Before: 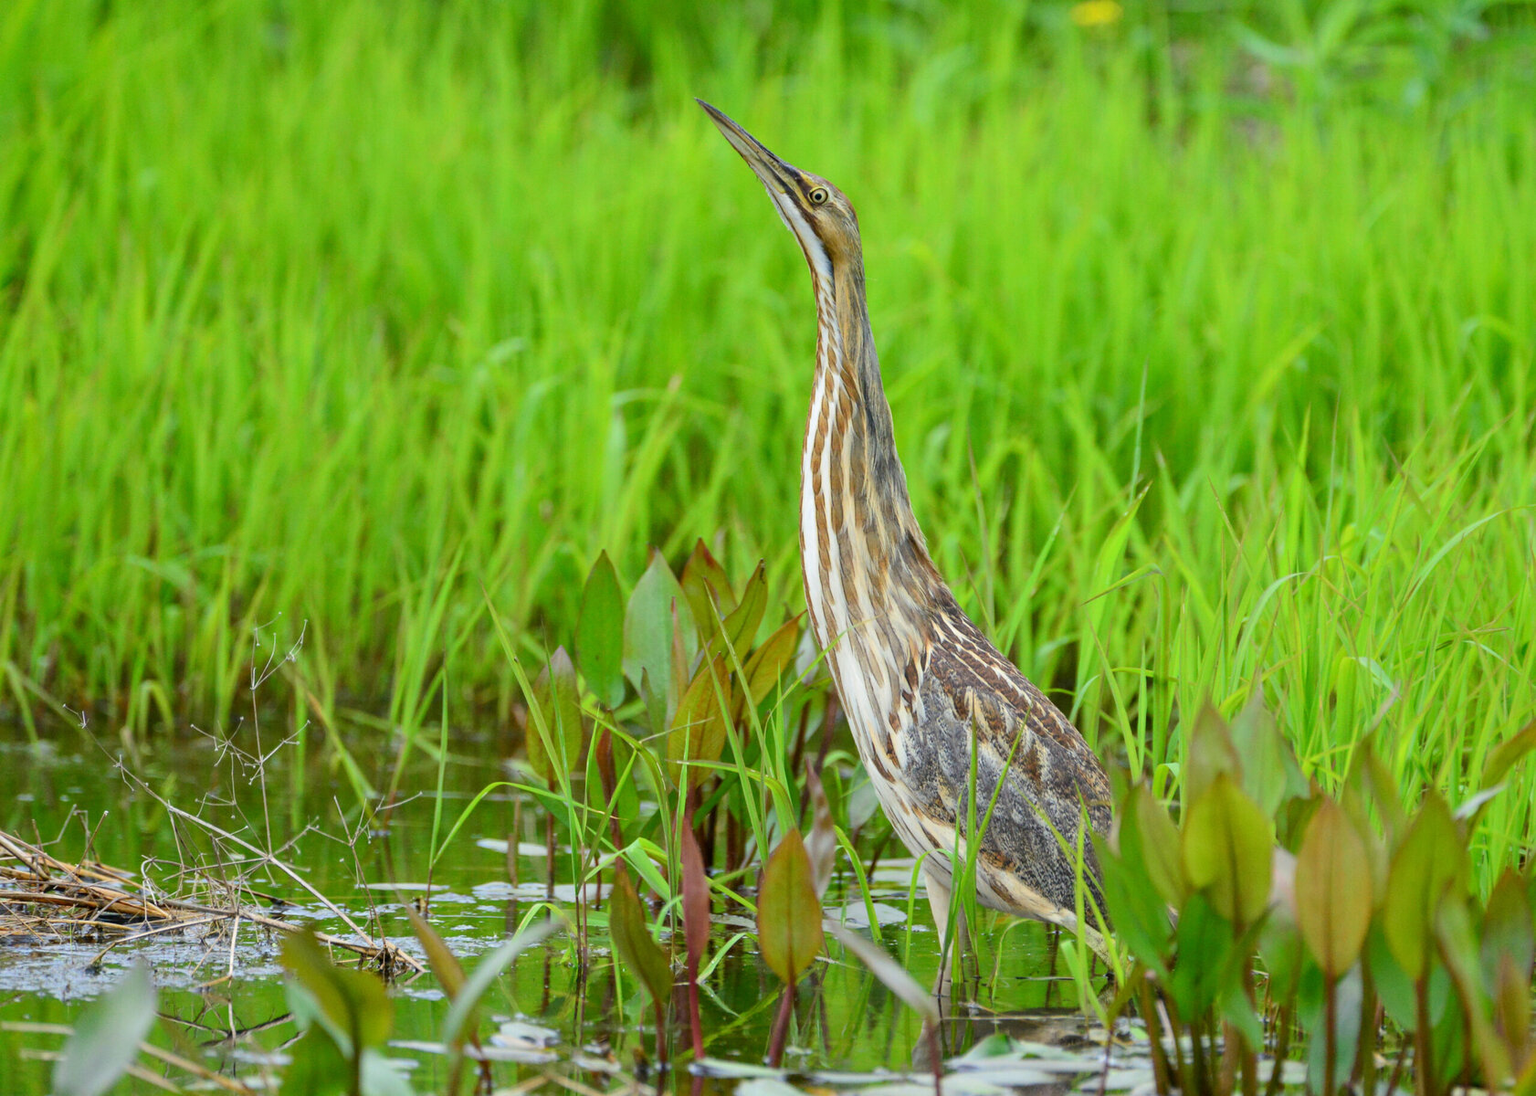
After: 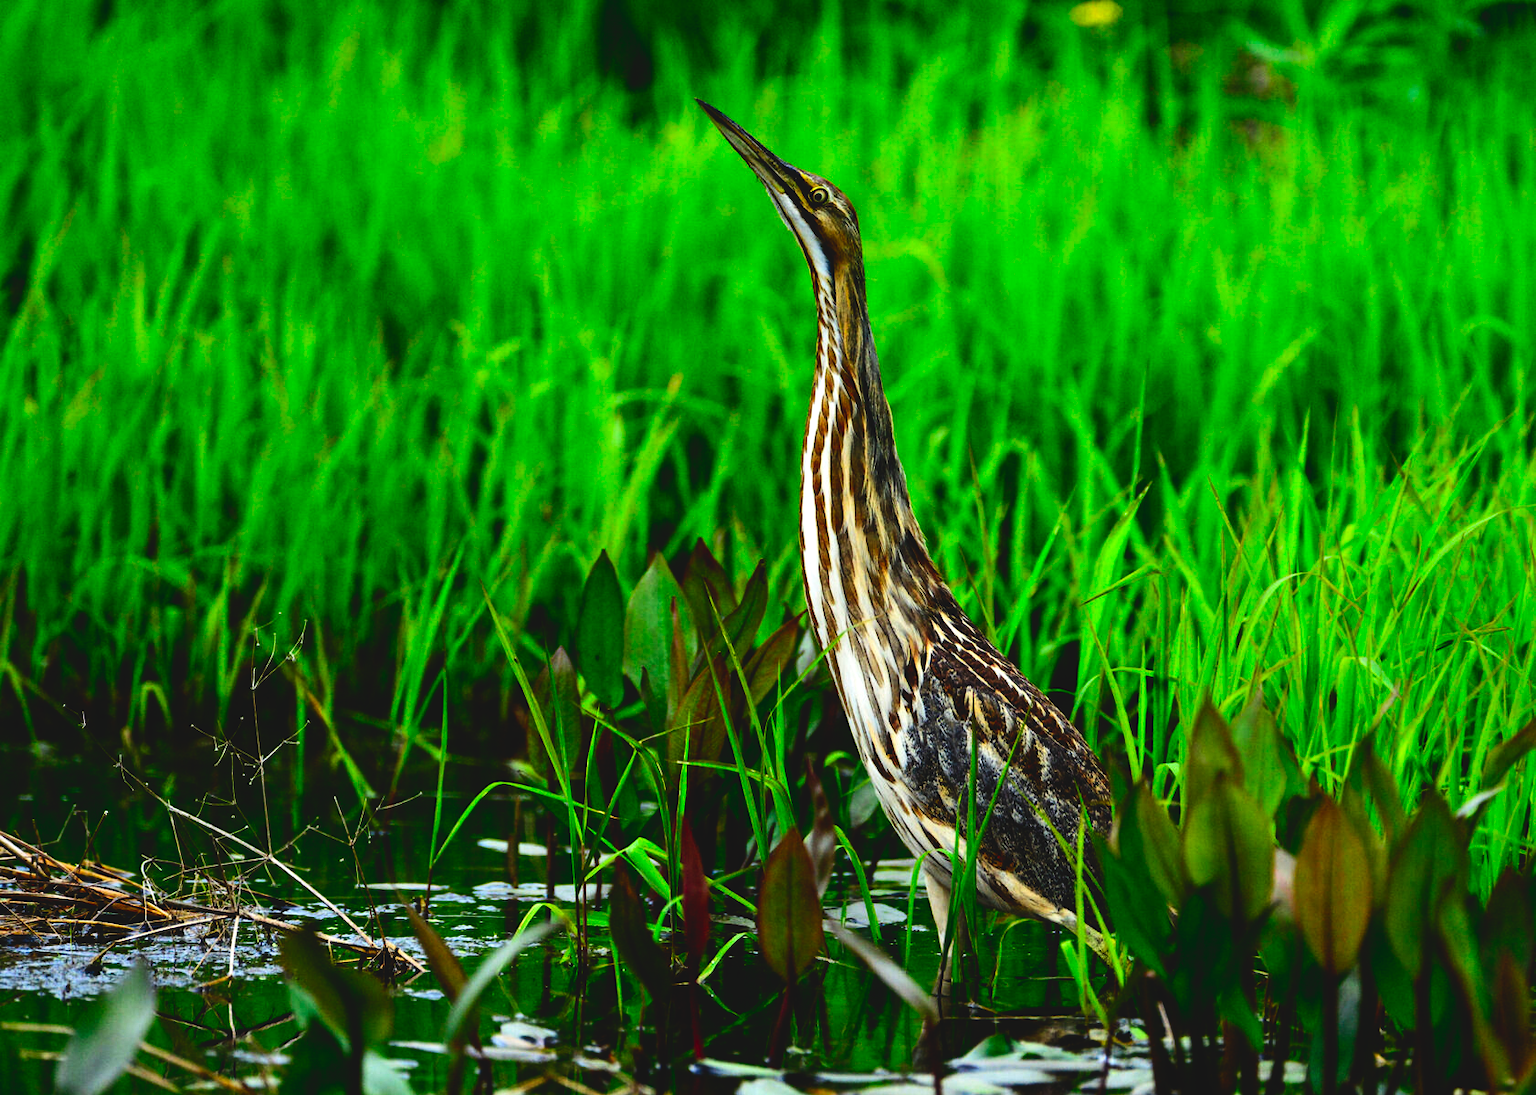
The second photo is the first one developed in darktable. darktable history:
contrast brightness saturation: contrast 0.19, brightness -0.24, saturation 0.11
base curve: curves: ch0 [(0, 0.036) (0.083, 0.04) (0.804, 1)], preserve colors none
